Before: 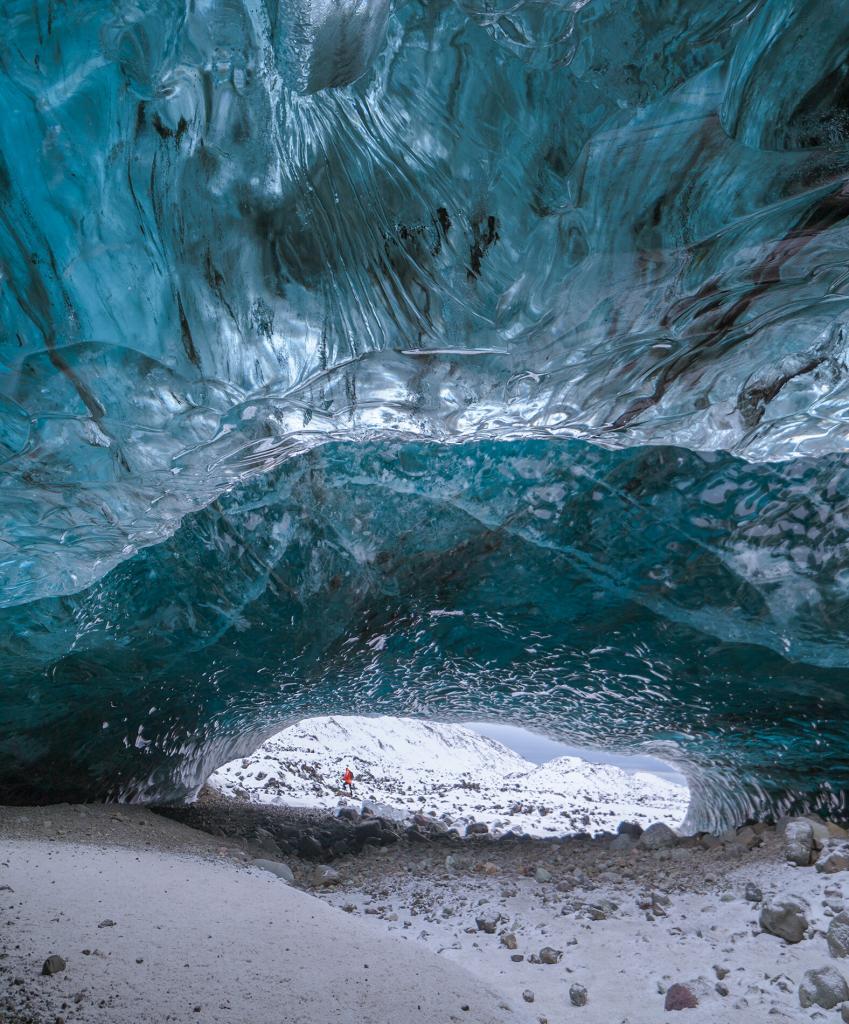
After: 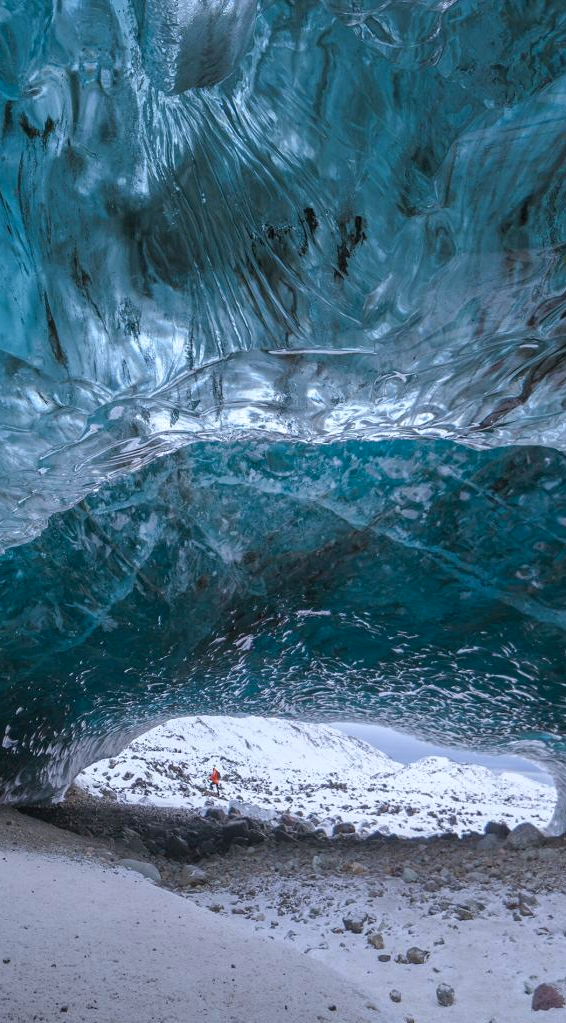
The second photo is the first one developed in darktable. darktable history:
crop and rotate: left 15.754%, right 17.579%
color calibration: x 0.355, y 0.367, temperature 4700.38 K
color zones: curves: ch1 [(0, 0.455) (0.063, 0.455) (0.286, 0.495) (0.429, 0.5) (0.571, 0.5) (0.714, 0.5) (0.857, 0.5) (1, 0.455)]; ch2 [(0, 0.532) (0.063, 0.521) (0.233, 0.447) (0.429, 0.489) (0.571, 0.5) (0.714, 0.5) (0.857, 0.5) (1, 0.532)]
